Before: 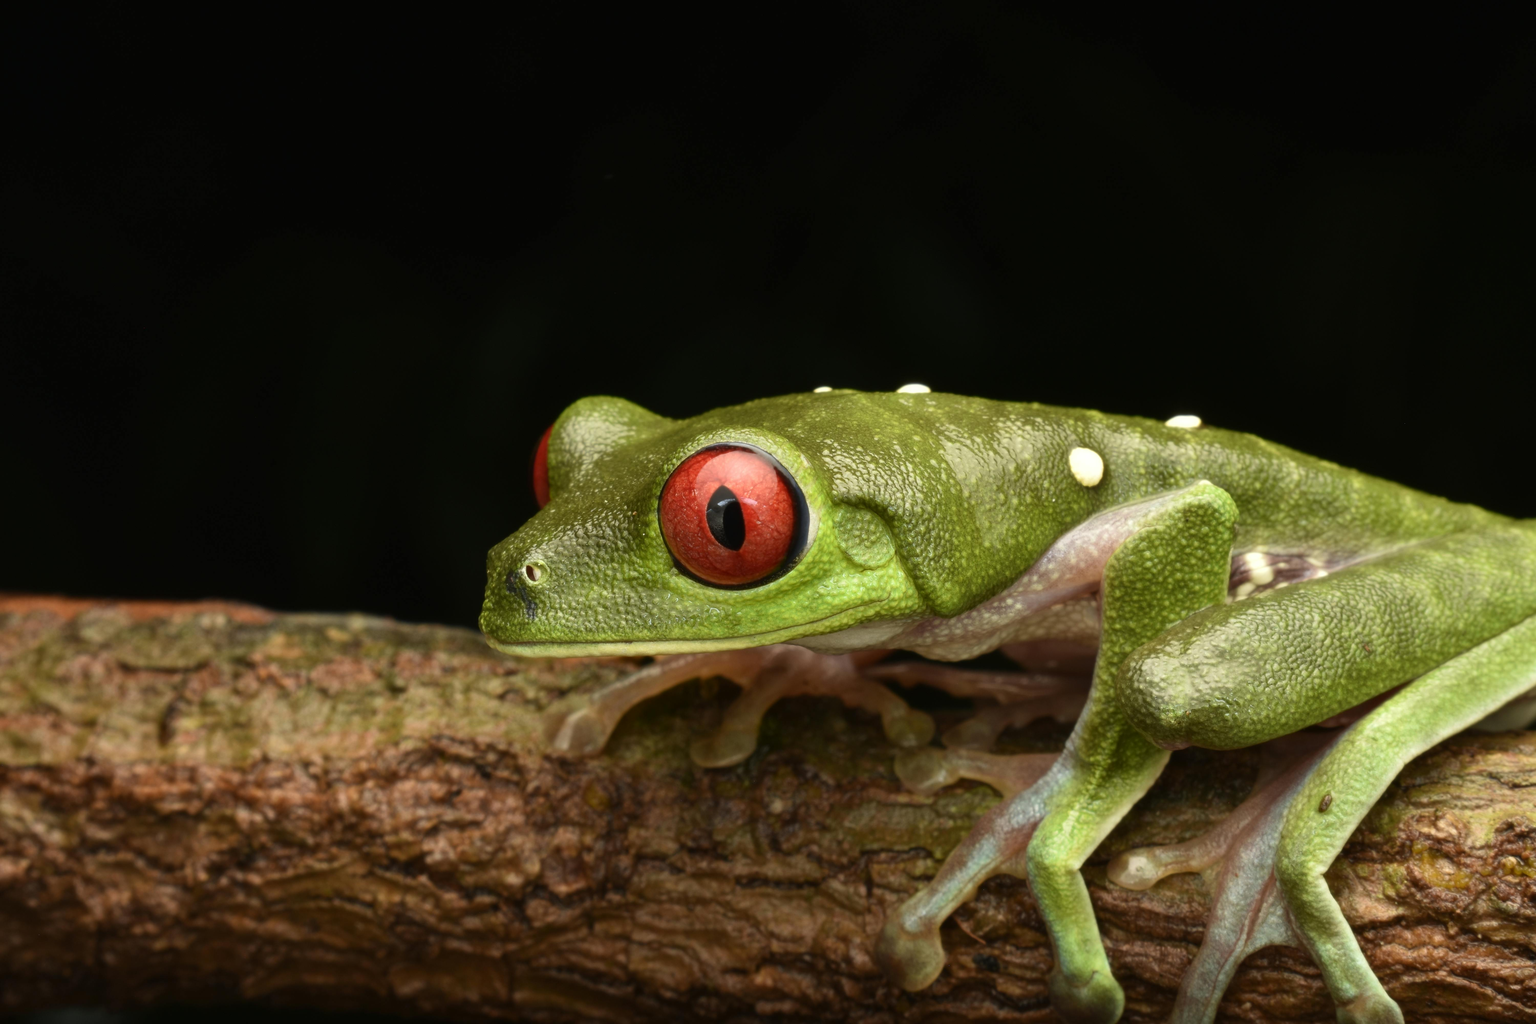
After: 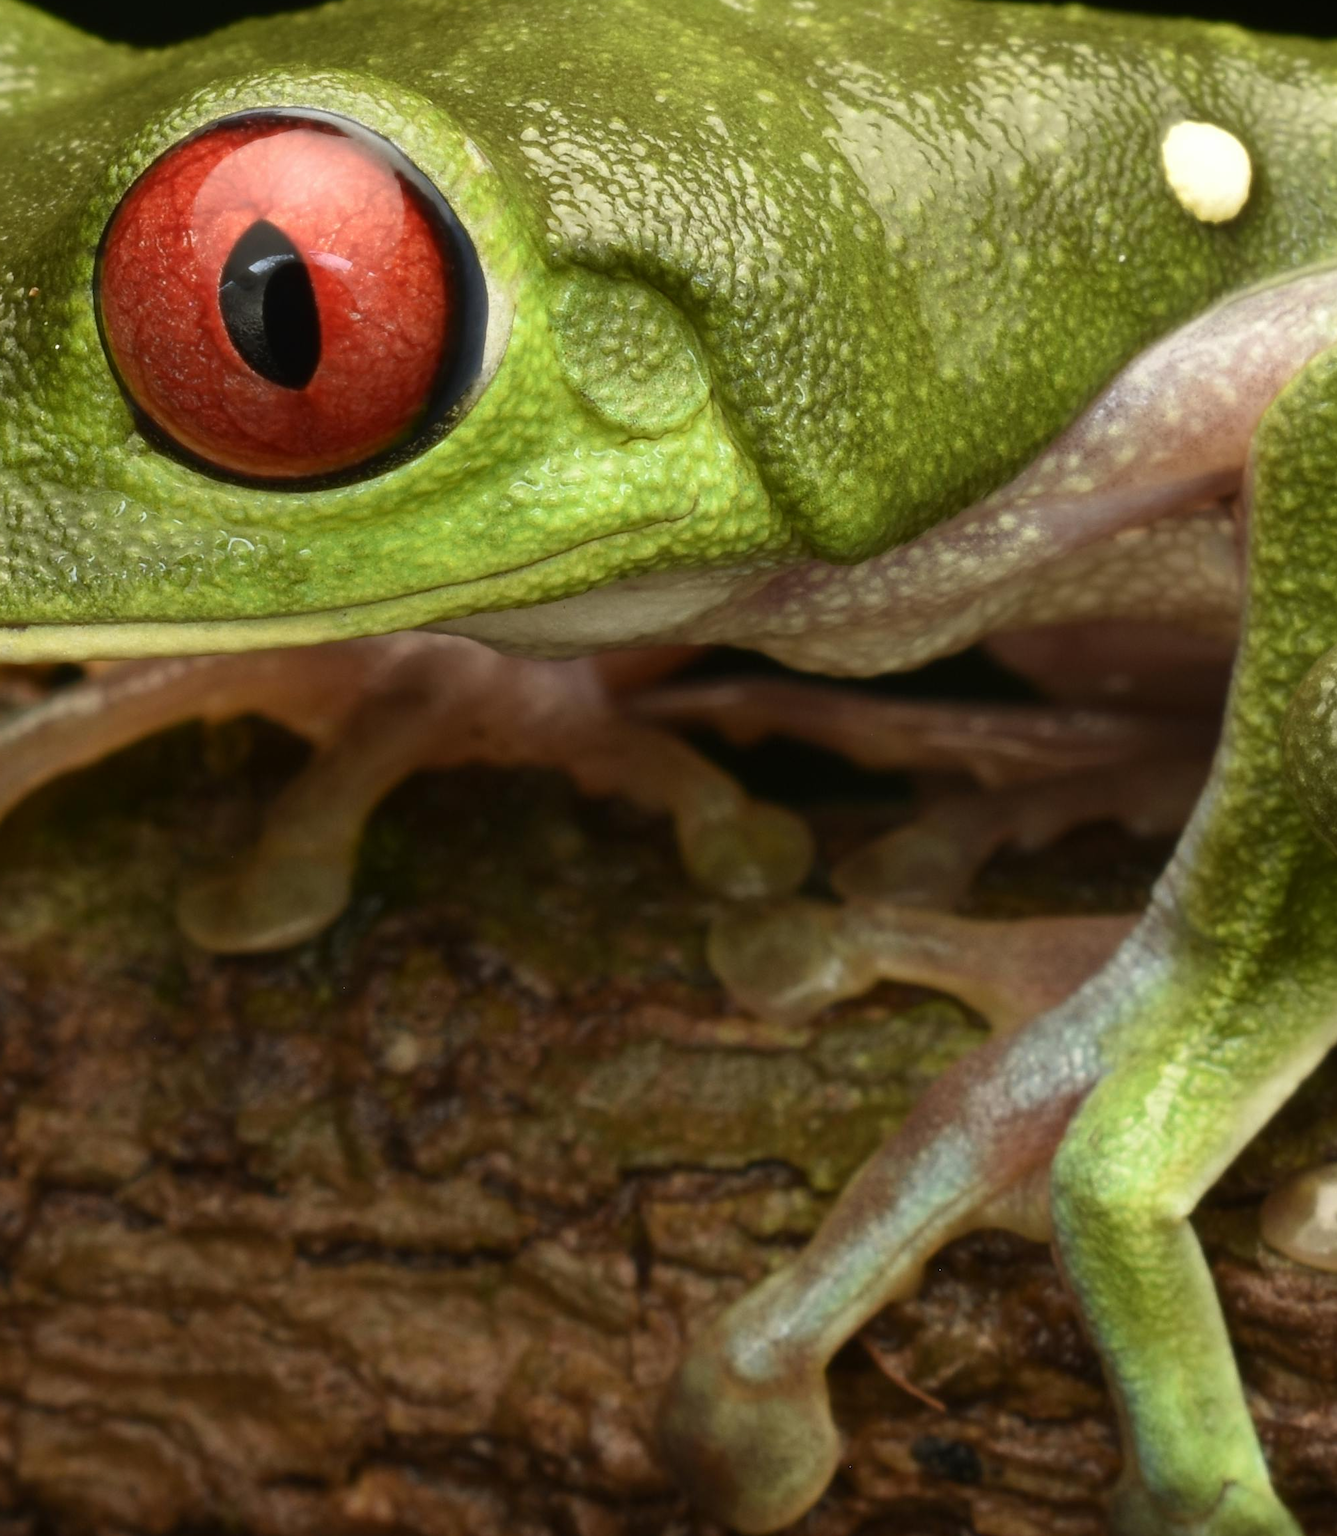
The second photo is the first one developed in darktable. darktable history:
crop: left 40.484%, top 39.167%, right 25.995%, bottom 3.067%
